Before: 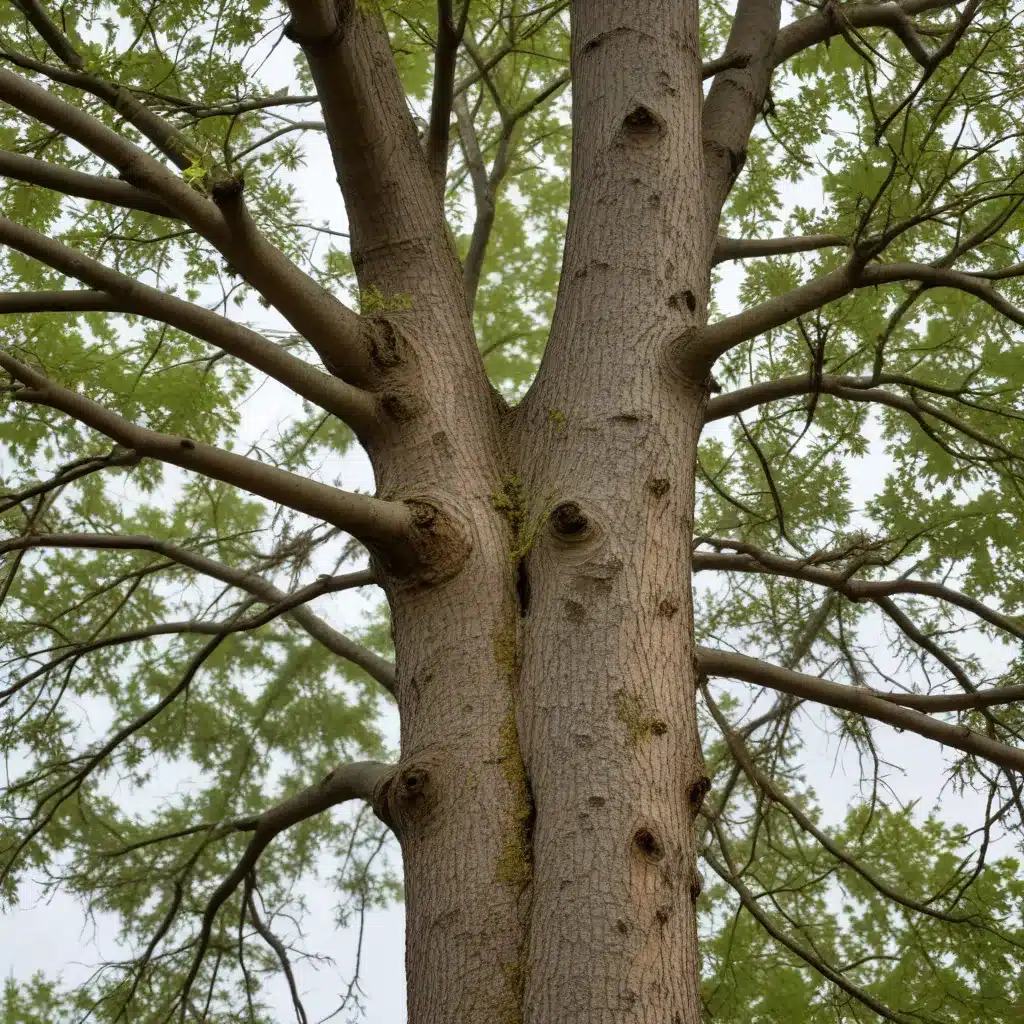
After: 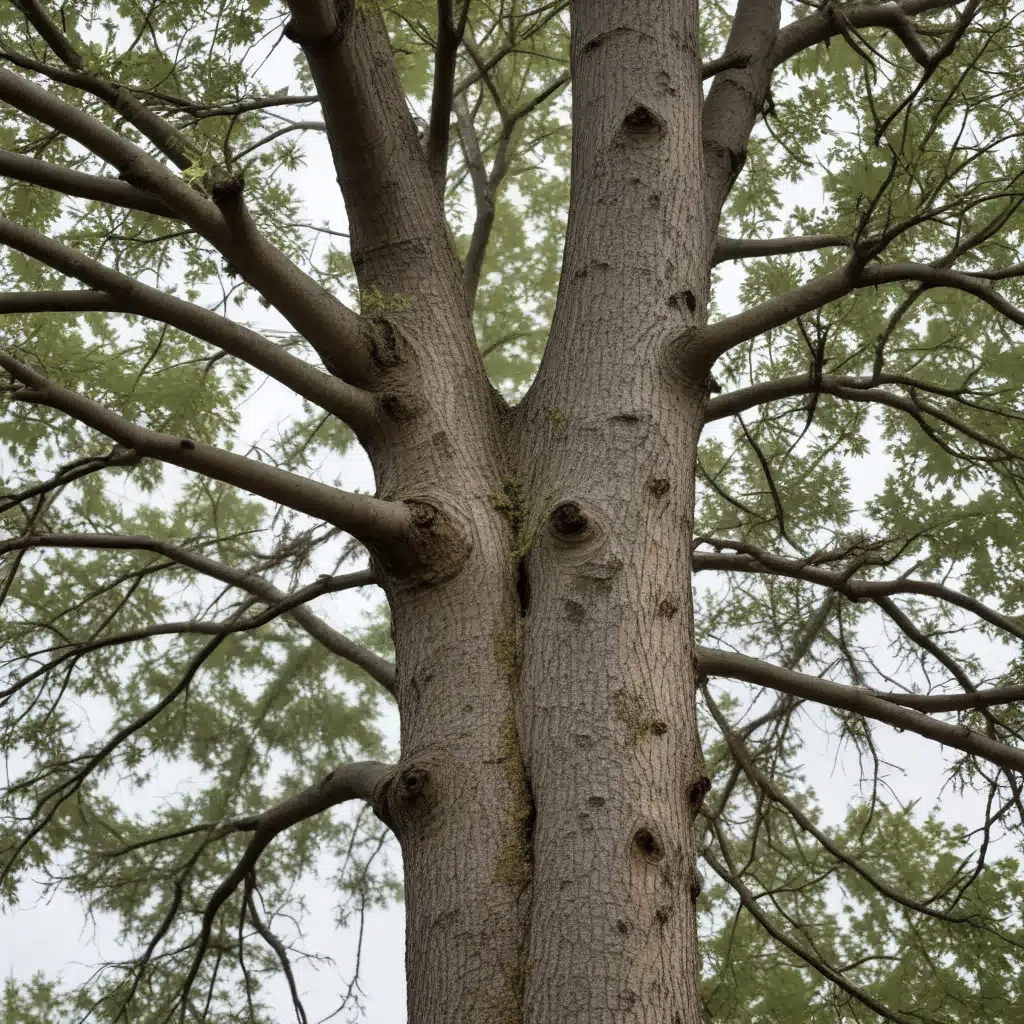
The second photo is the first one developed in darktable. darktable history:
color balance rgb: global vibrance 6.81%, saturation formula JzAzBz (2021)
contrast brightness saturation: contrast 0.1, saturation -0.36
